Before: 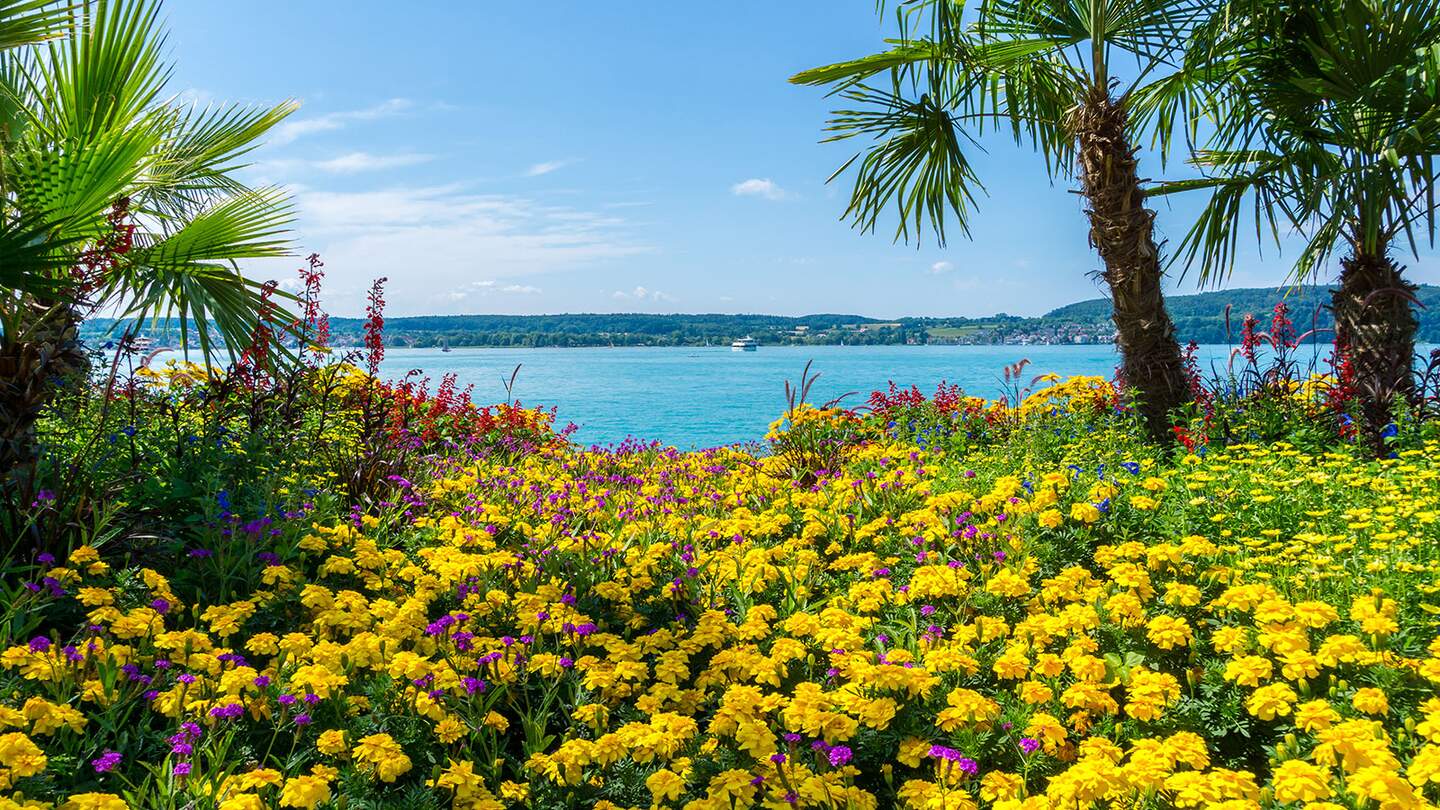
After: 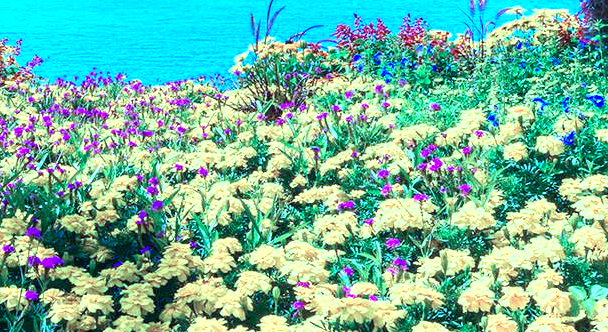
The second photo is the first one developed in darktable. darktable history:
crop: left 37.185%, top 45.329%, right 20.541%, bottom 13.648%
contrast brightness saturation: contrast 0.046
color calibration: gray › normalize channels true, illuminant custom, x 0.461, y 0.43, temperature 2605.93 K, gamut compression 0.024
local contrast: mode bilateral grid, contrast 14, coarseness 36, detail 106%, midtone range 0.2
exposure: black level correction 0, exposure 0.892 EV, compensate highlight preservation false
